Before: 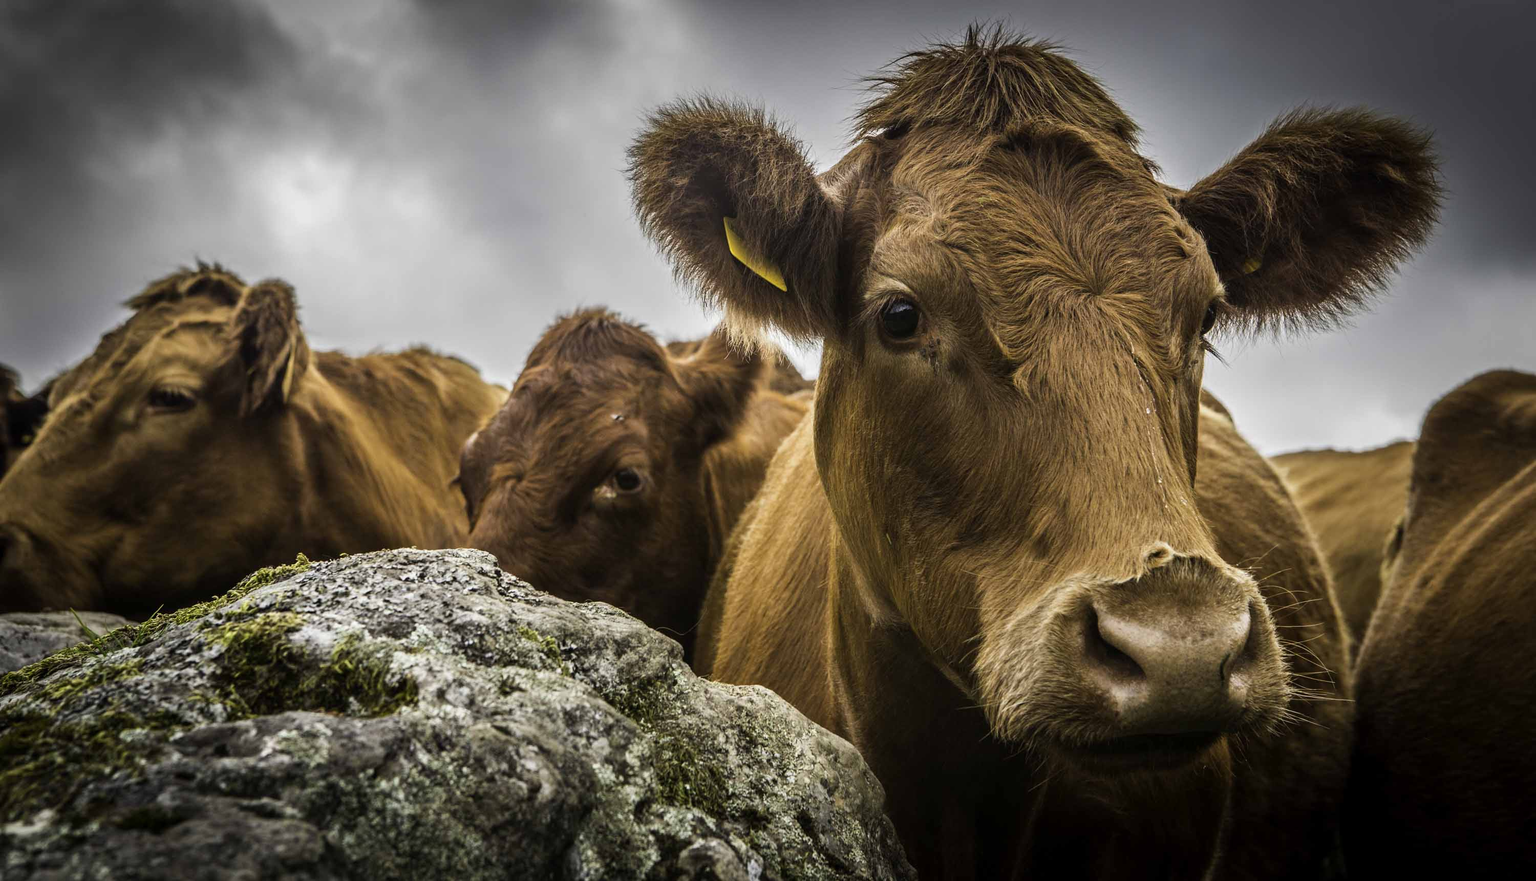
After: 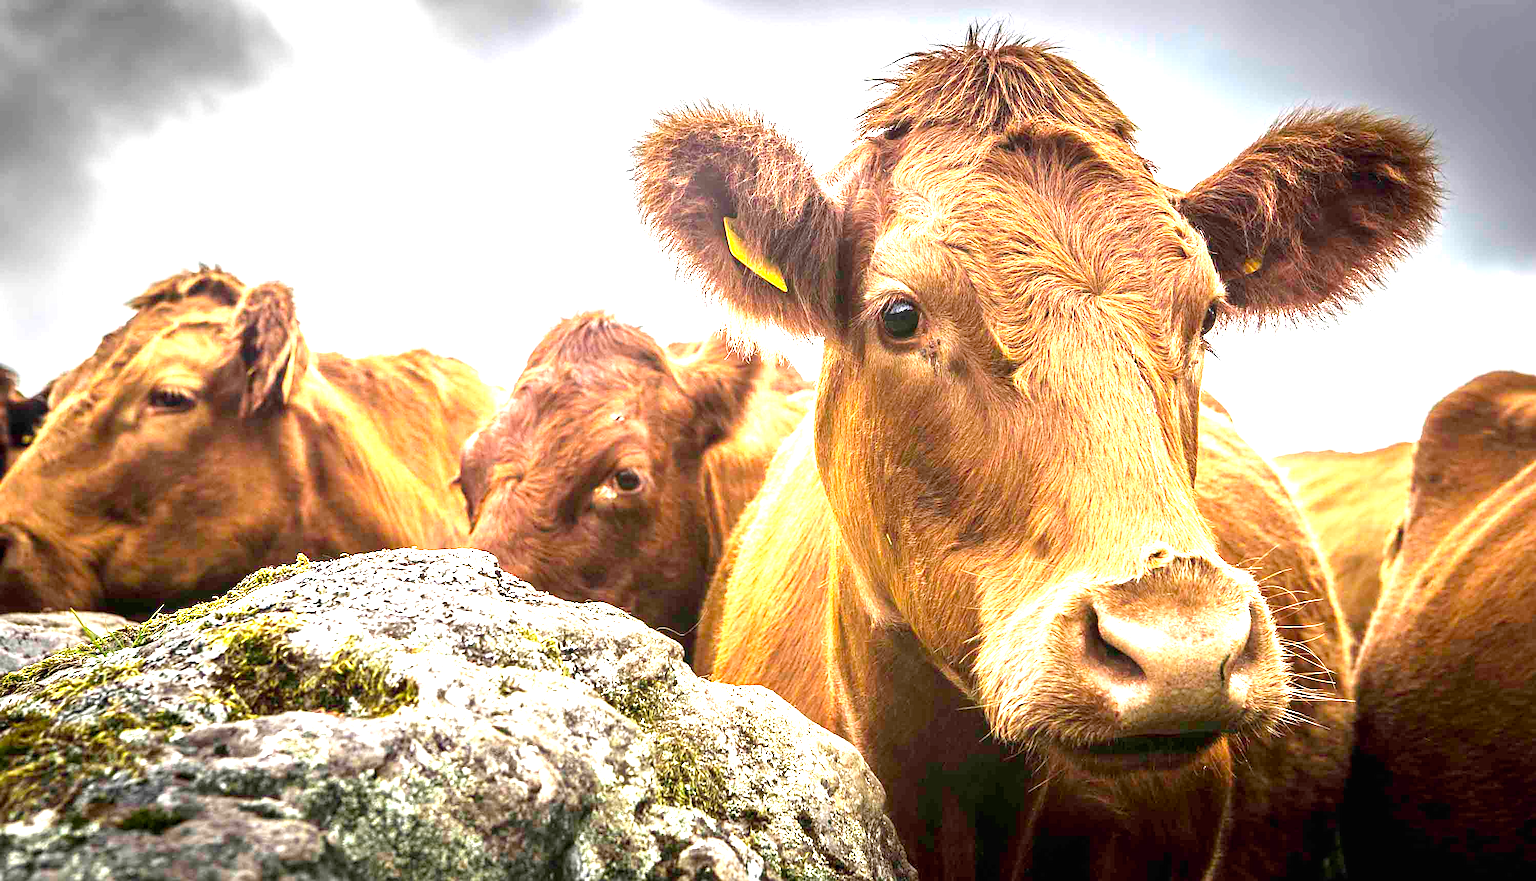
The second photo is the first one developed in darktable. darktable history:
exposure: black level correction 0, exposure 2.117 EV, compensate highlight preservation false
sharpen: on, module defaults
